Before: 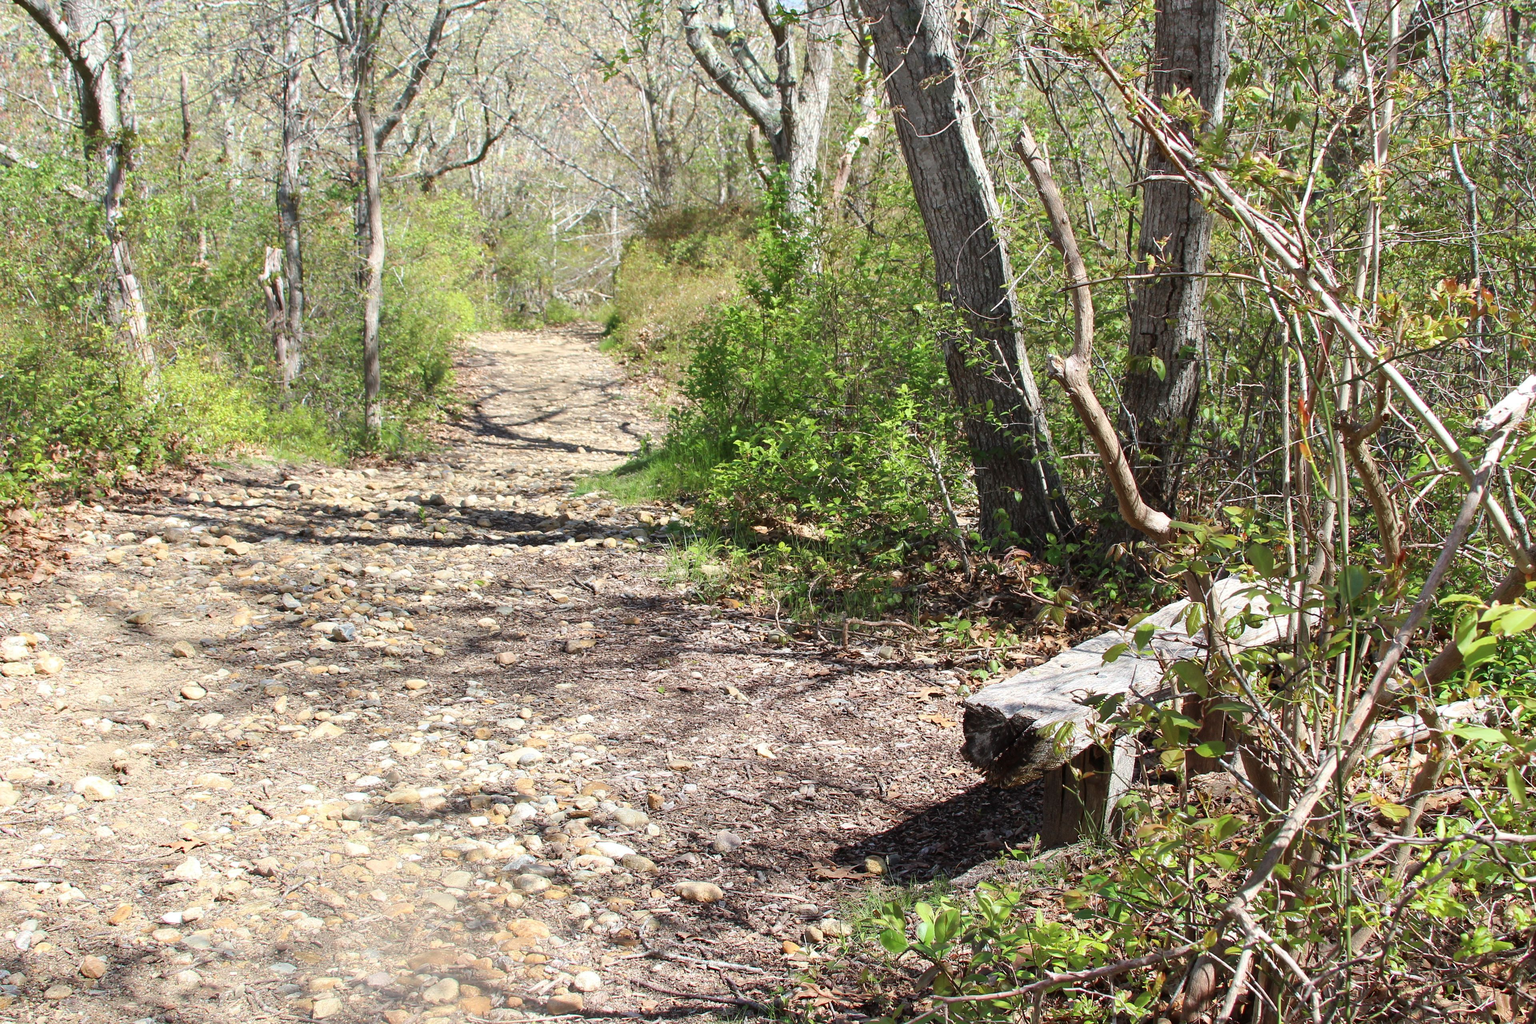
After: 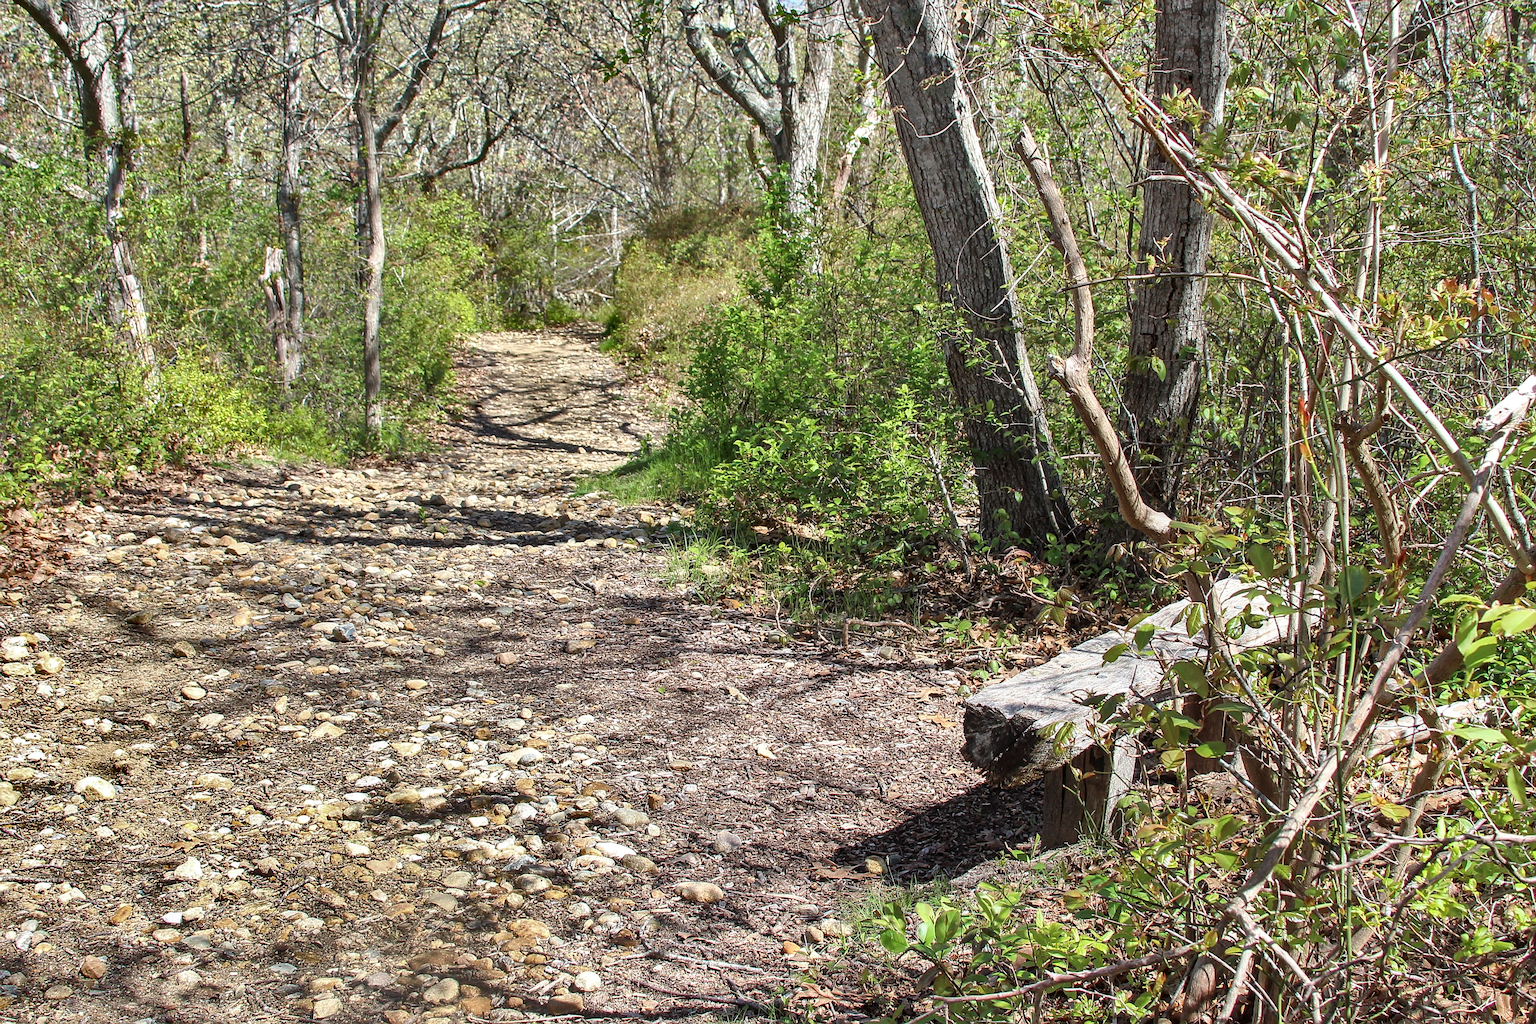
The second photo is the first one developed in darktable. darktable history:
shadows and highlights: shadows 19.66, highlights -84.36, soften with gaussian
sharpen: on, module defaults
local contrast: on, module defaults
